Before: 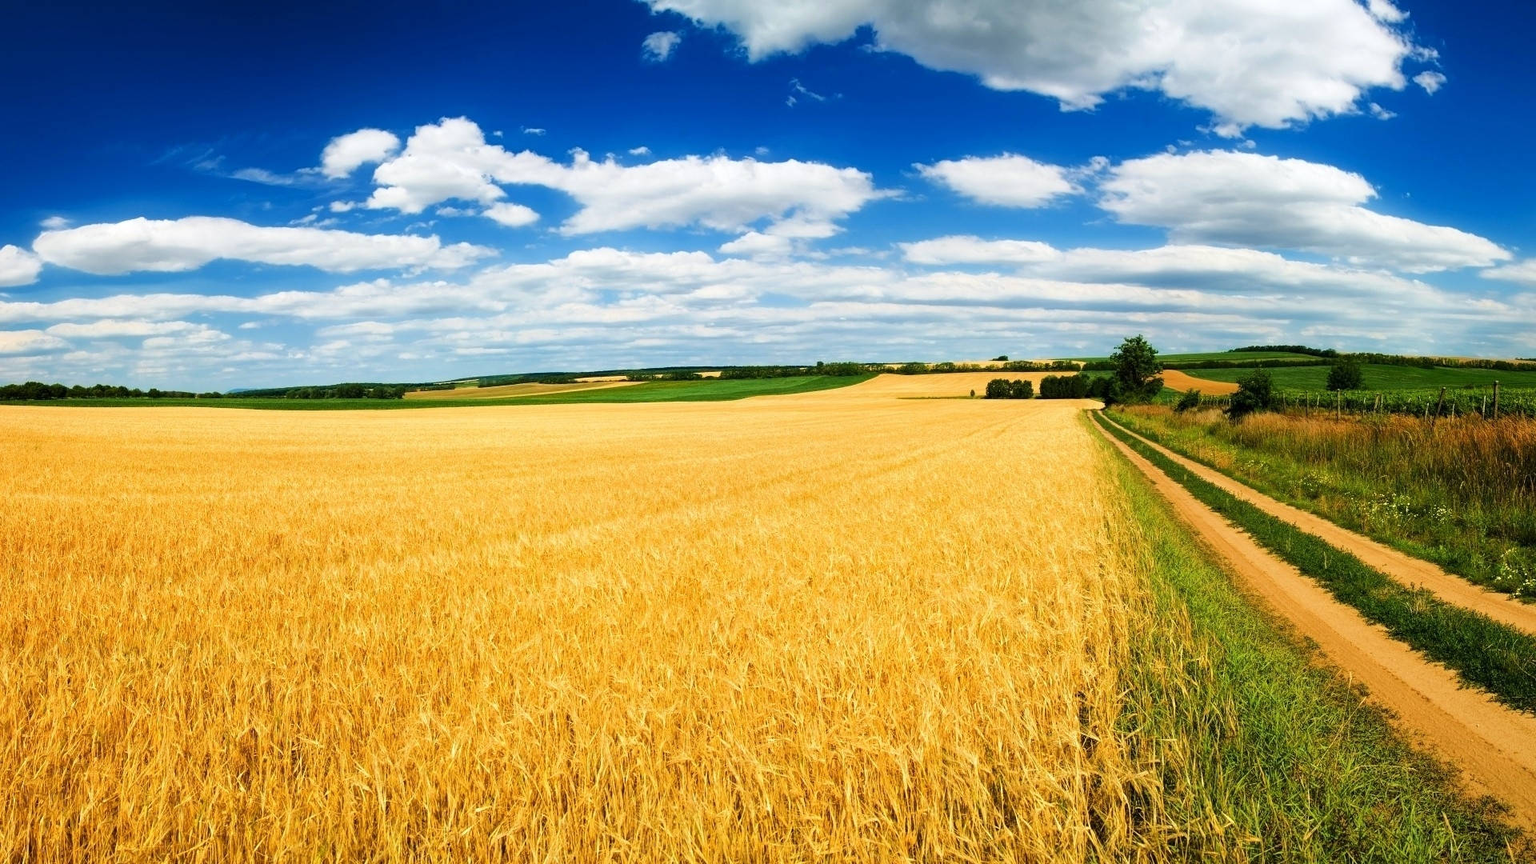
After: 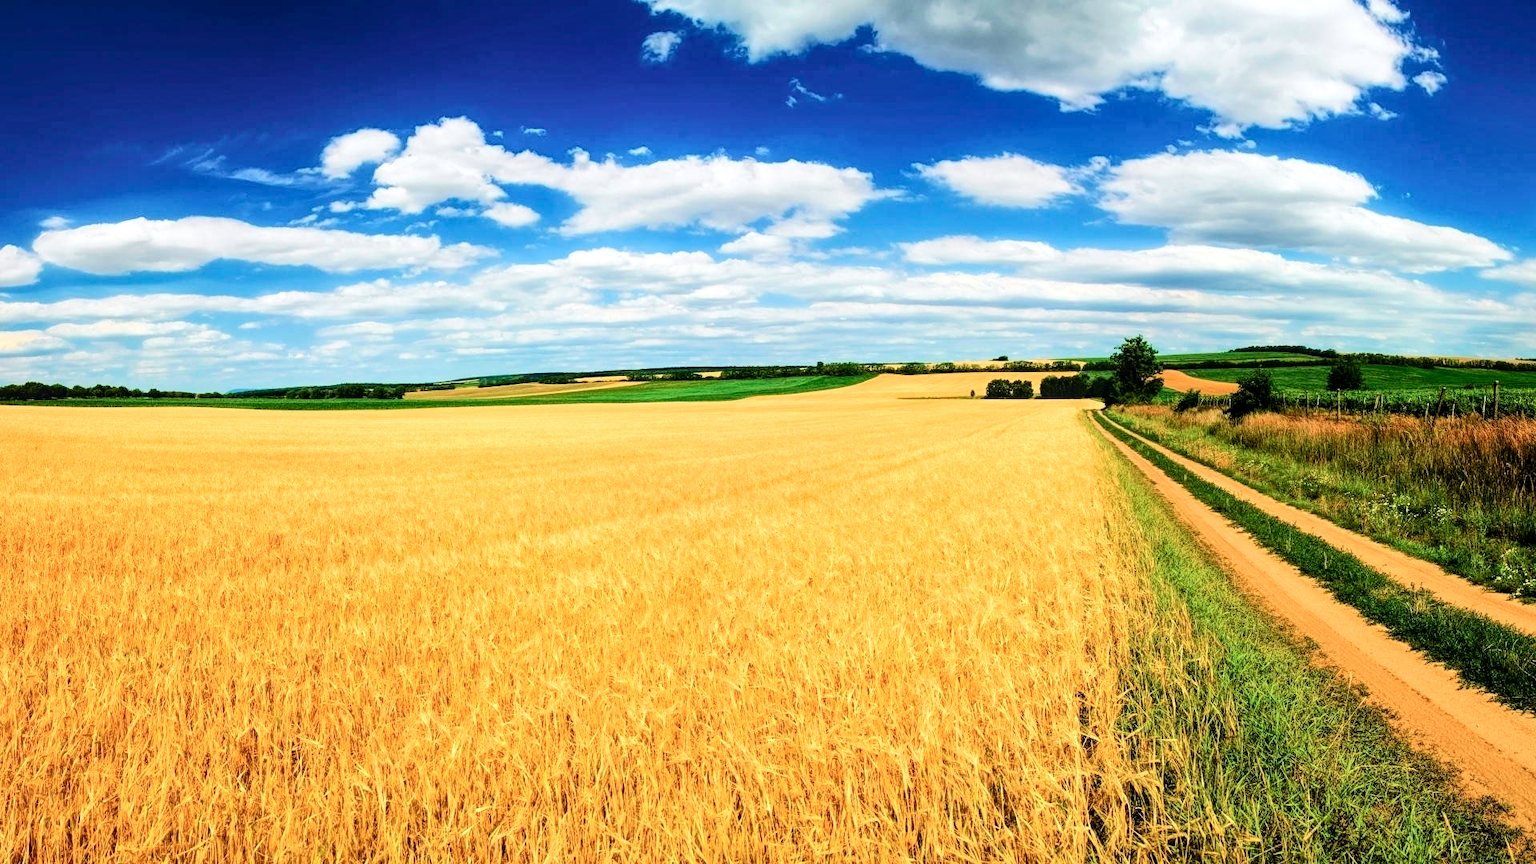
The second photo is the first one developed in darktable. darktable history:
local contrast: highlights 99%, shadows 86%, detail 160%, midtone range 0.2
tone curve: curves: ch0 [(0, 0) (0.051, 0.03) (0.096, 0.071) (0.251, 0.234) (0.461, 0.515) (0.605, 0.692) (0.761, 0.824) (0.881, 0.907) (1, 0.984)]; ch1 [(0, 0) (0.1, 0.038) (0.318, 0.243) (0.399, 0.351) (0.478, 0.469) (0.499, 0.499) (0.534, 0.541) (0.567, 0.592) (0.601, 0.629) (0.666, 0.7) (1, 1)]; ch2 [(0, 0) (0.453, 0.45) (0.479, 0.483) (0.504, 0.499) (0.52, 0.519) (0.541, 0.559) (0.601, 0.622) (0.824, 0.815) (1, 1)], color space Lab, independent channels, preserve colors none
rgb curve: curves: ch0 [(0, 0) (0.136, 0.078) (0.262, 0.245) (0.414, 0.42) (1, 1)], compensate middle gray true, preserve colors basic power
